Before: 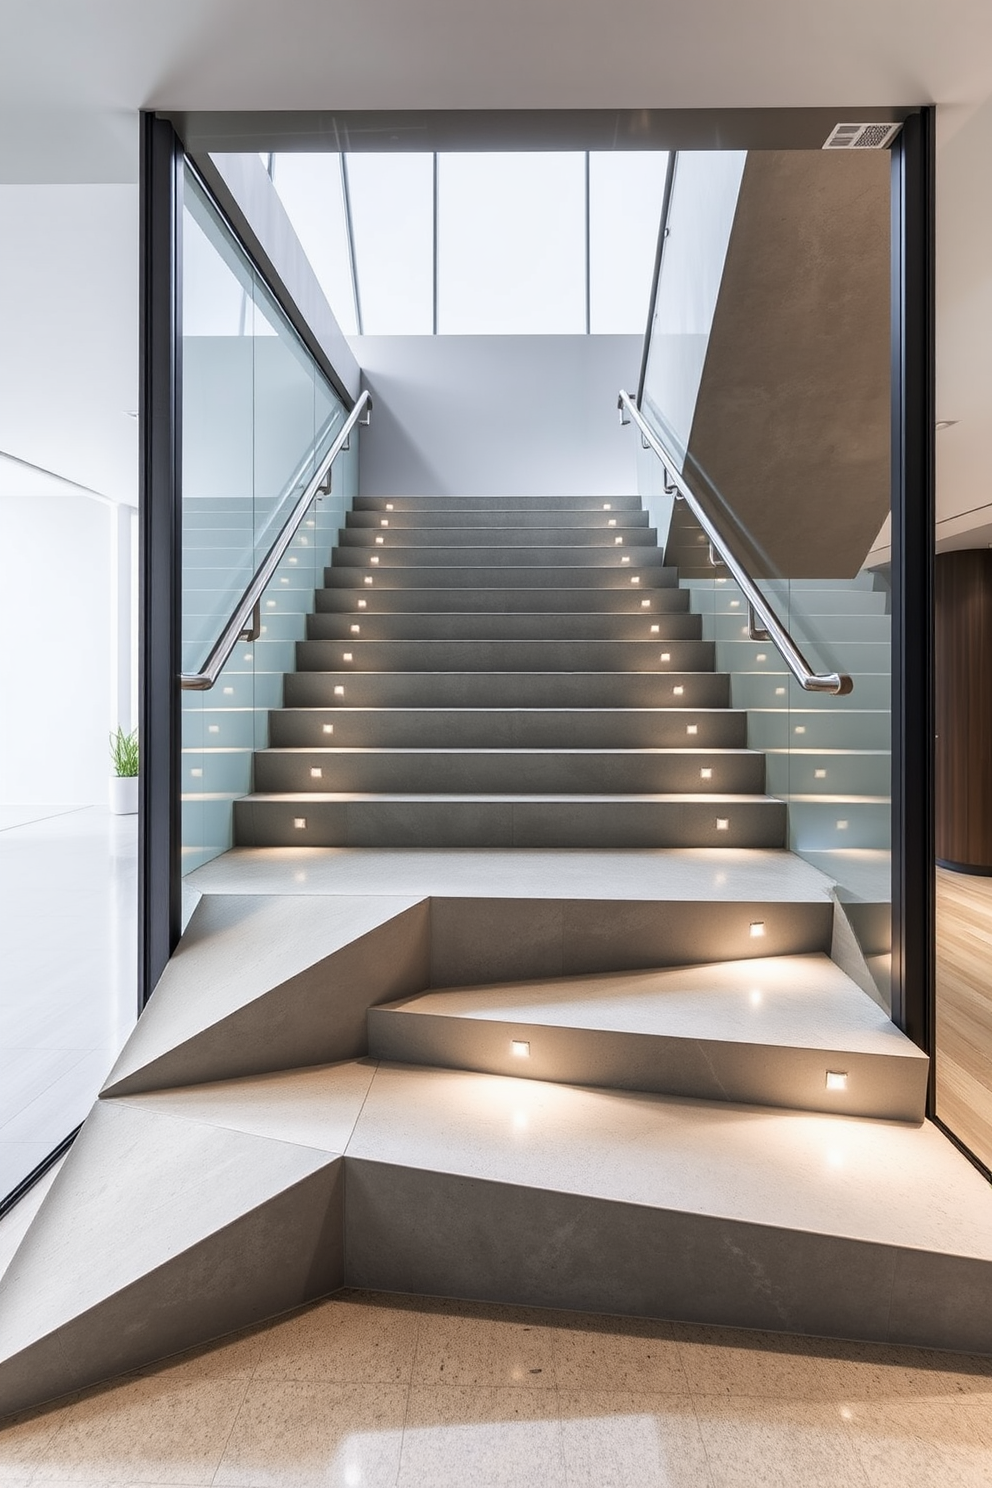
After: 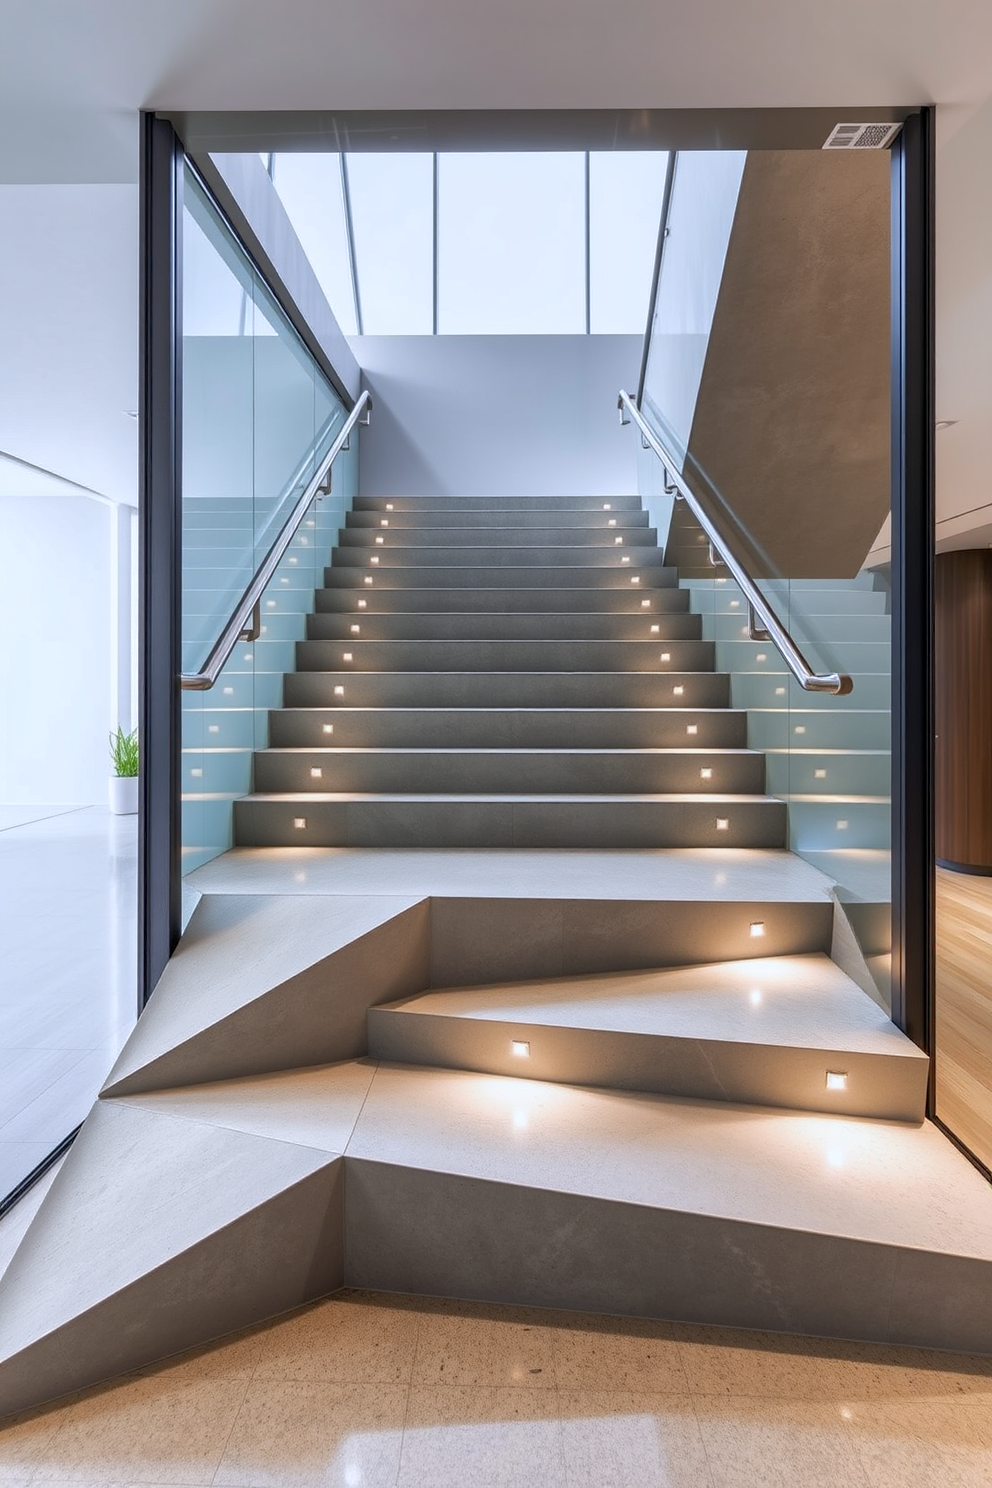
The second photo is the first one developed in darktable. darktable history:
white balance: red 0.983, blue 1.036
shadows and highlights: on, module defaults
color correction: saturation 1.34
exposure: black level correction 0.001, compensate highlight preservation false
